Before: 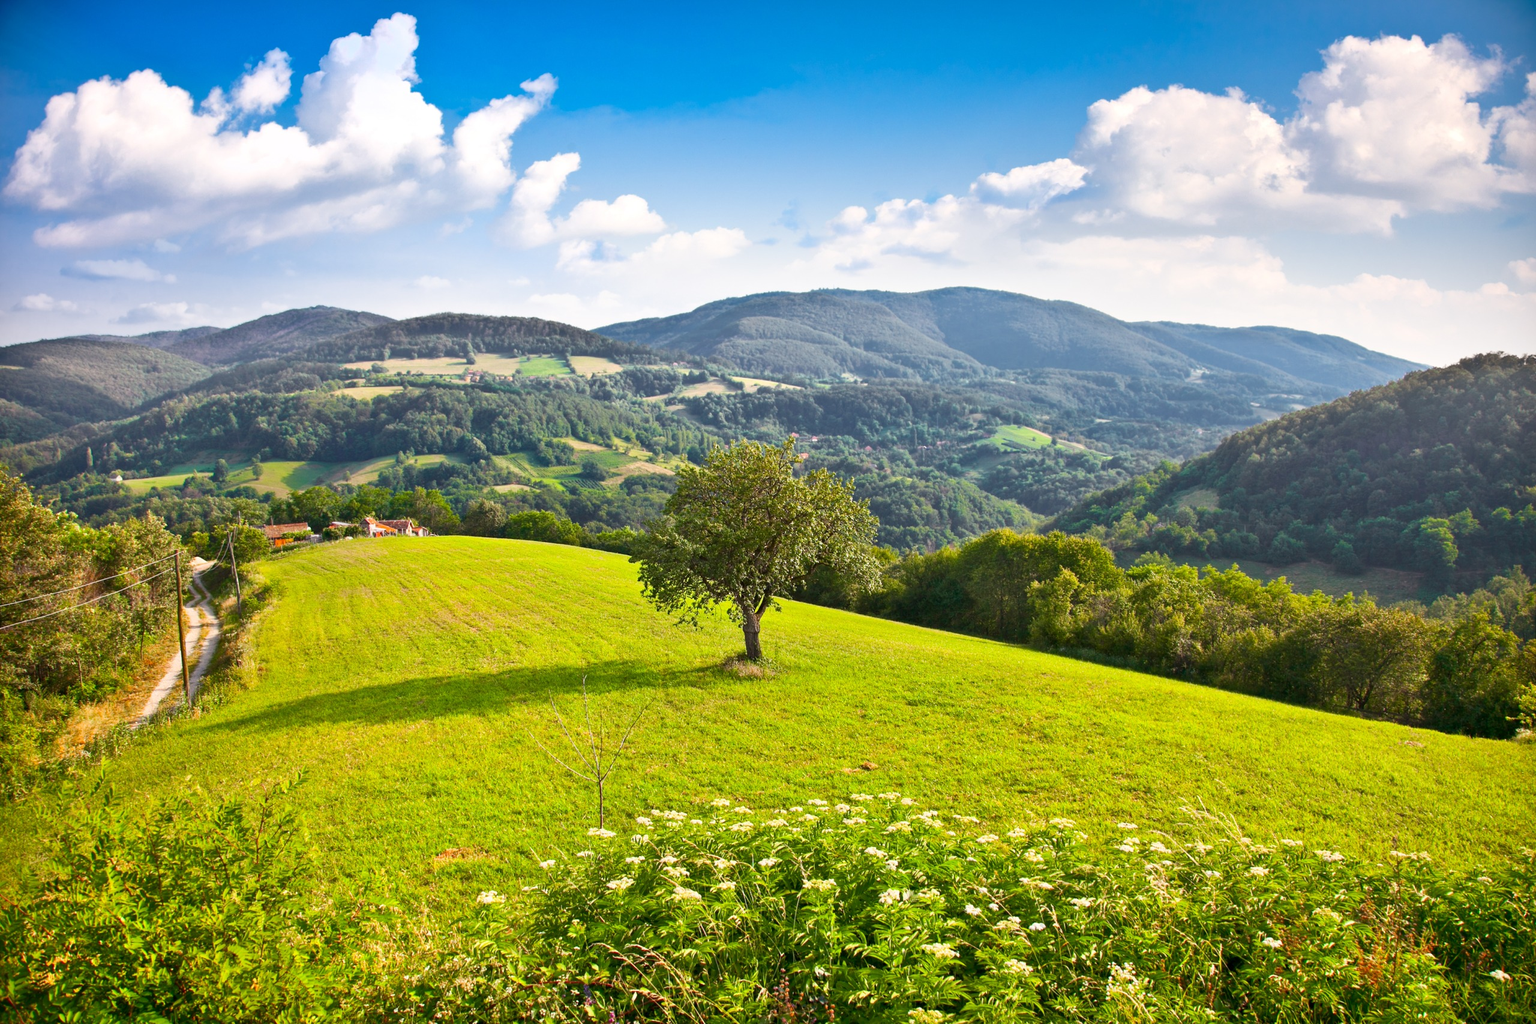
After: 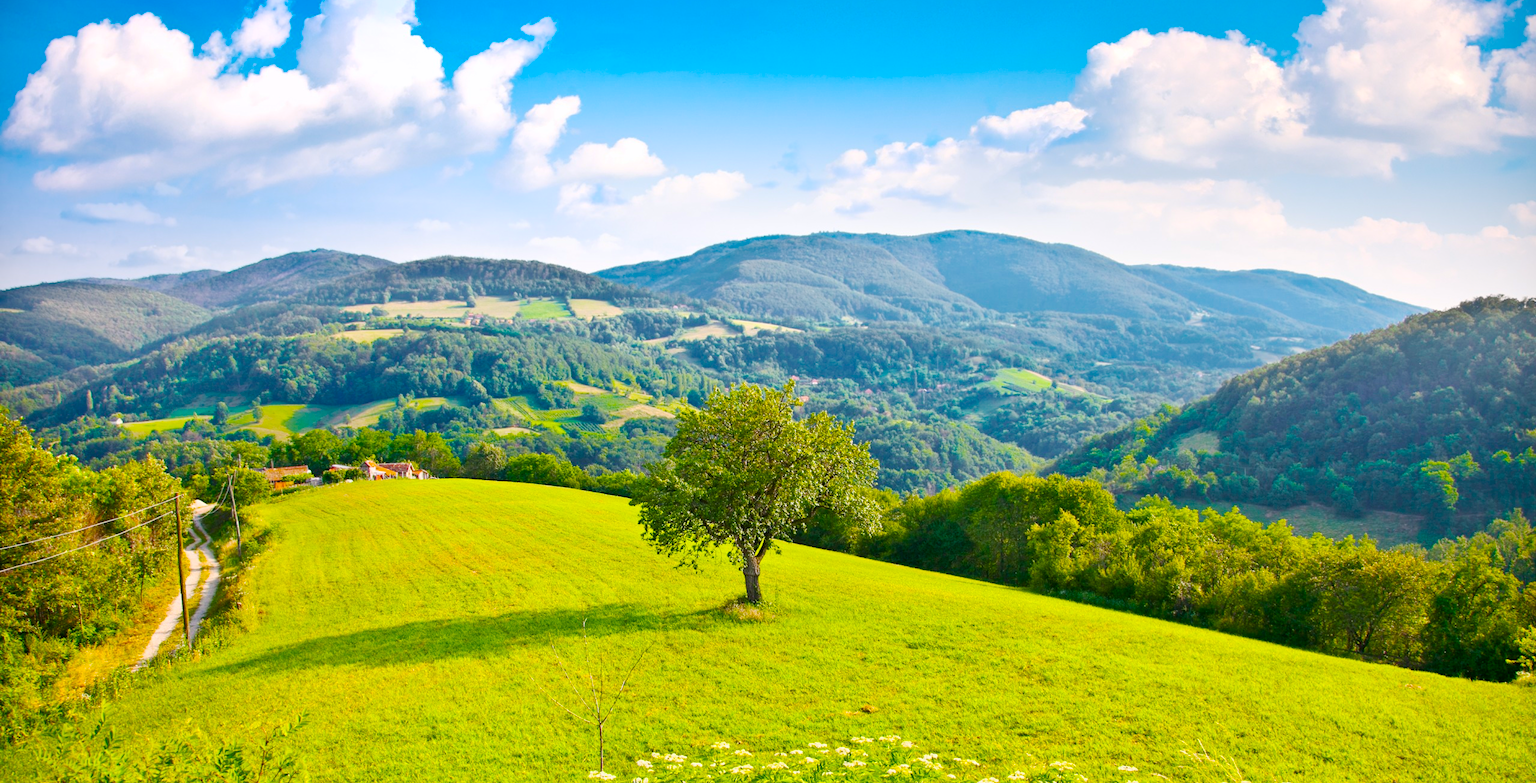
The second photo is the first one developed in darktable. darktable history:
base curve: curves: ch0 [(0, 0) (0.158, 0.273) (0.879, 0.895) (1, 1)], preserve colors none
color balance rgb: power › luminance -7.778%, power › chroma 1.128%, power › hue 216.21°, perceptual saturation grading › global saturation 31.222%, global vibrance 40.399%
crop: top 5.572%, bottom 17.844%
